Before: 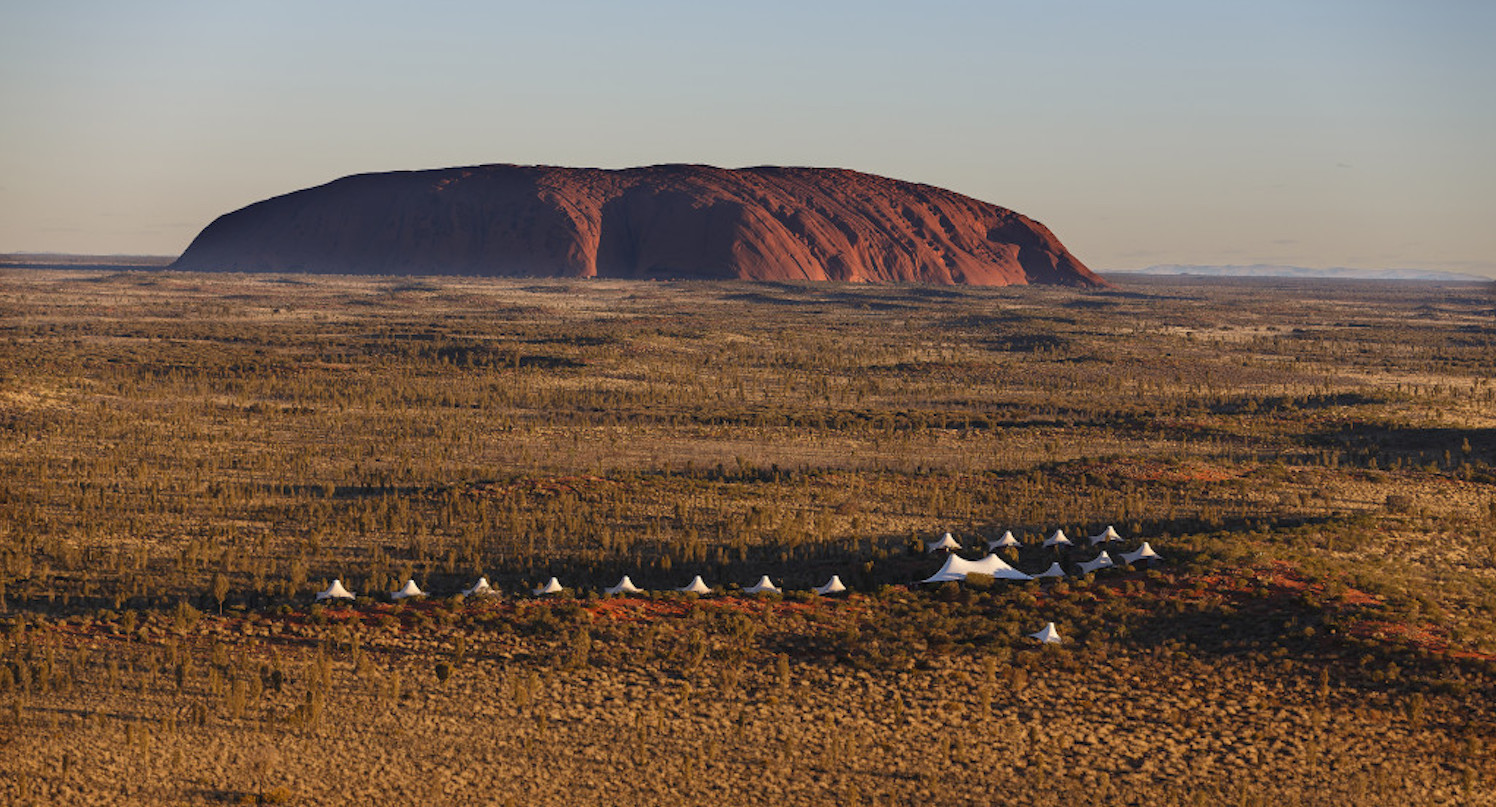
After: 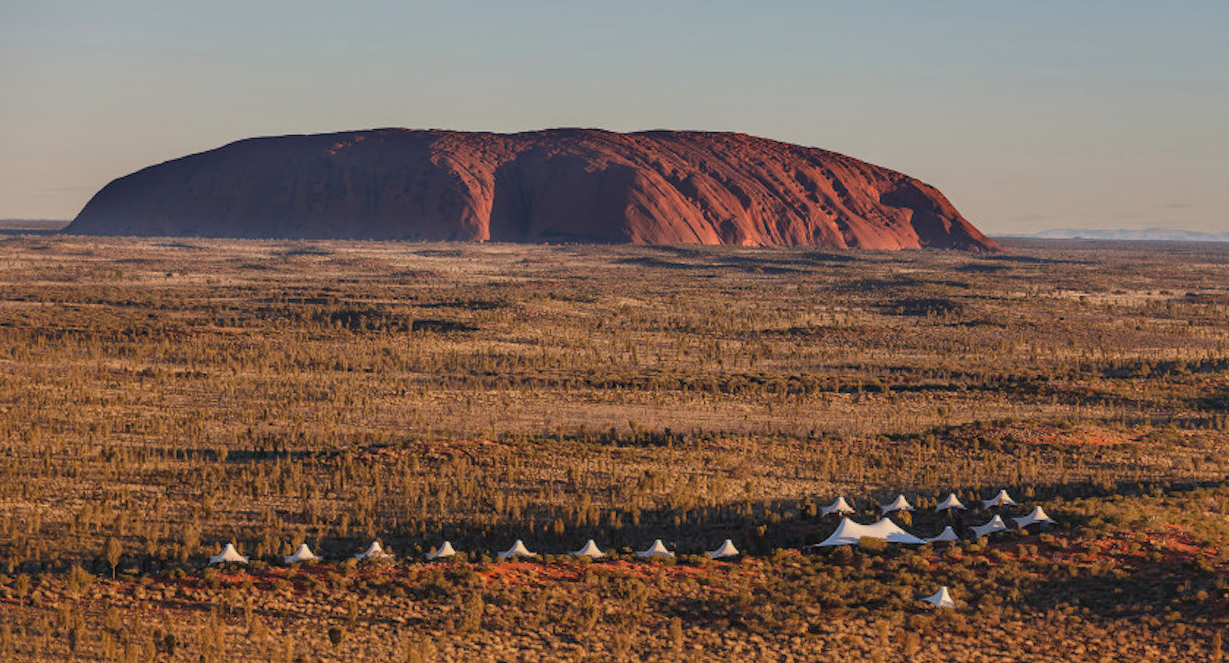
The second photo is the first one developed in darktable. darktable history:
shadows and highlights: on, module defaults
local contrast: detail 130%
crop and rotate: left 7.196%, top 4.574%, right 10.605%, bottom 13.178%
contrast brightness saturation: contrast -0.1, saturation -0.1
